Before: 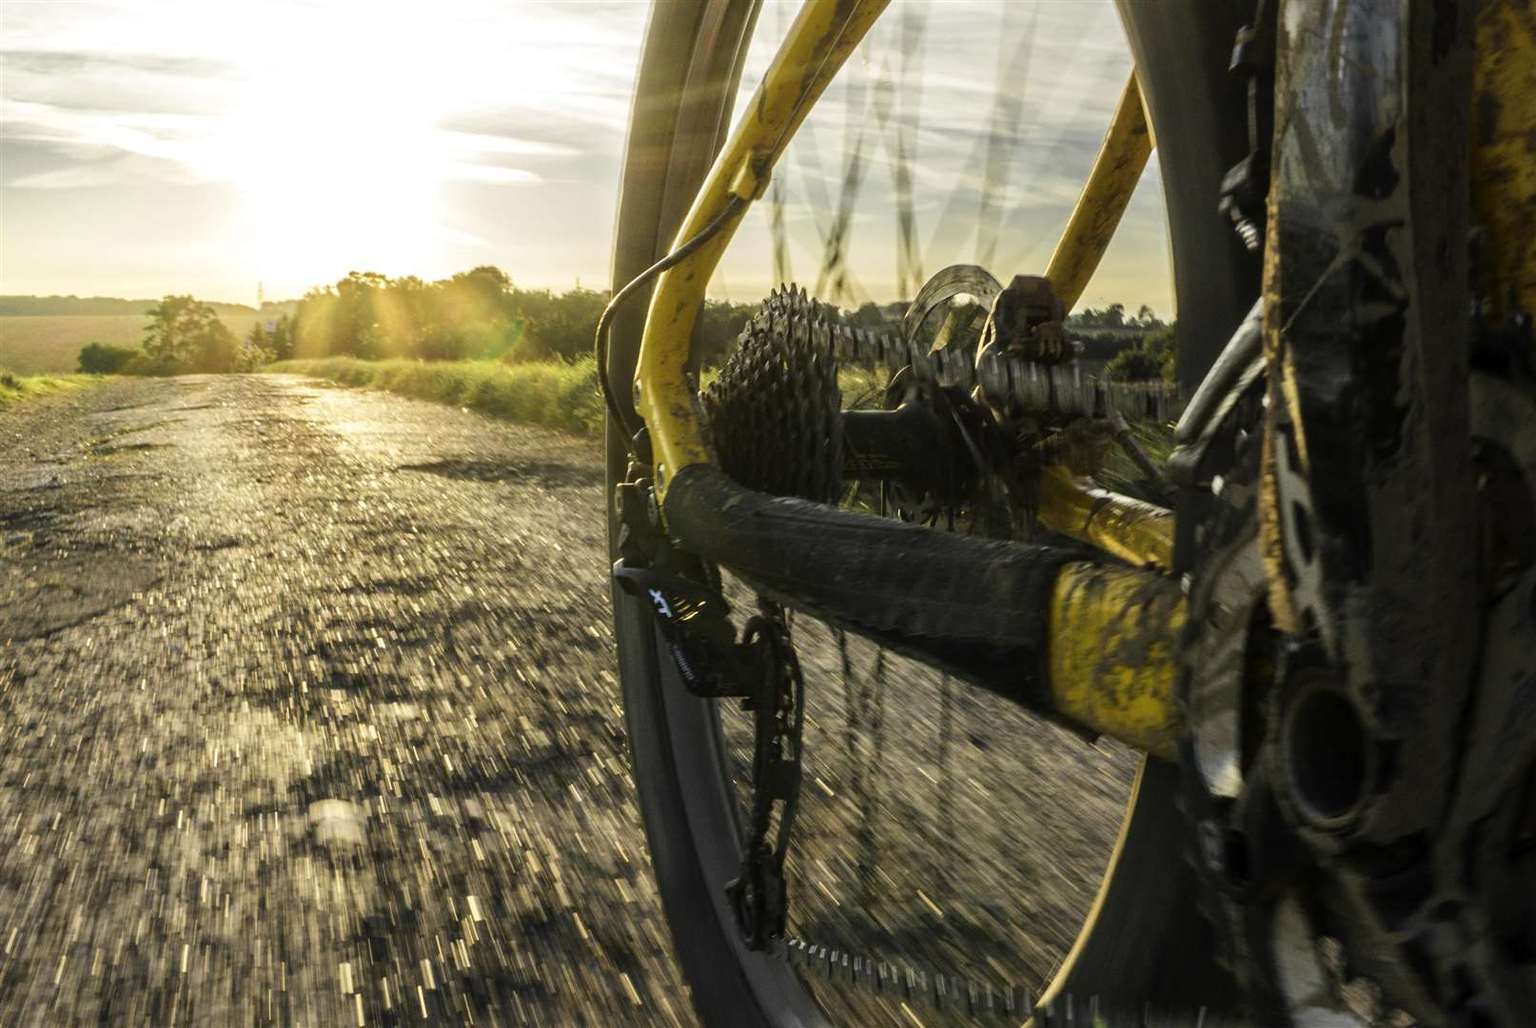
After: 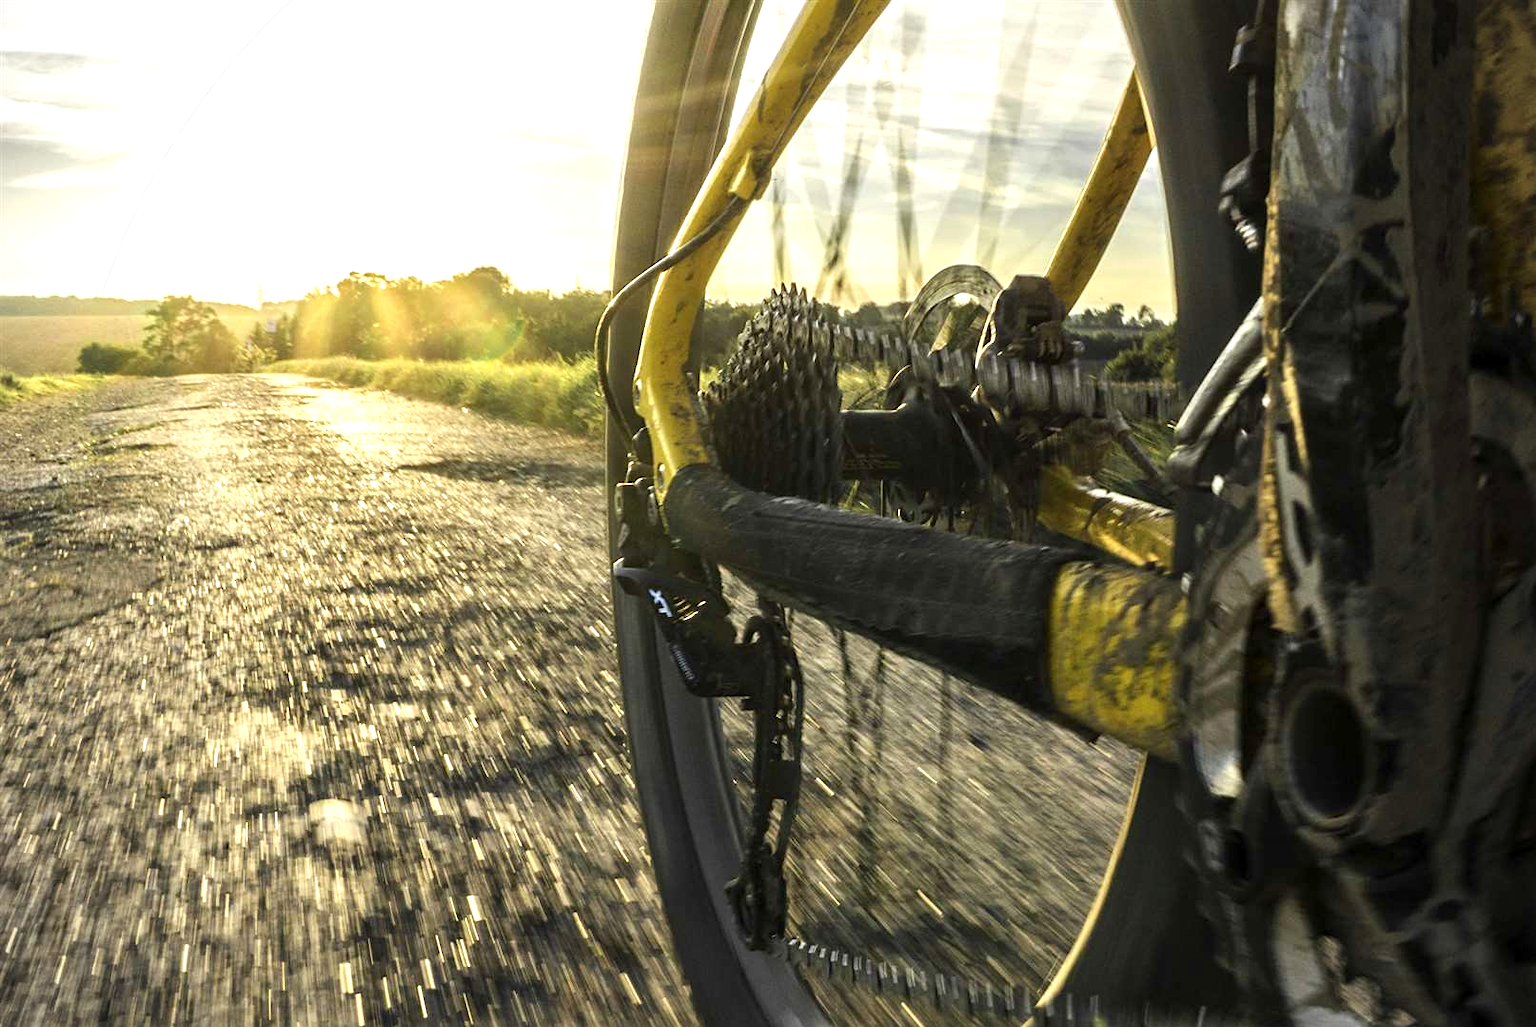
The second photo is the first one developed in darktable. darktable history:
sharpen: amount 0.208
exposure: exposure 0.663 EV, compensate highlight preservation false
contrast equalizer: y [[0.5, 0.488, 0.462, 0.461, 0.491, 0.5], [0.5 ×6], [0.5 ×6], [0 ×6], [0 ×6]], mix -0.281
vignetting: fall-off start 91.24%, unbound false
